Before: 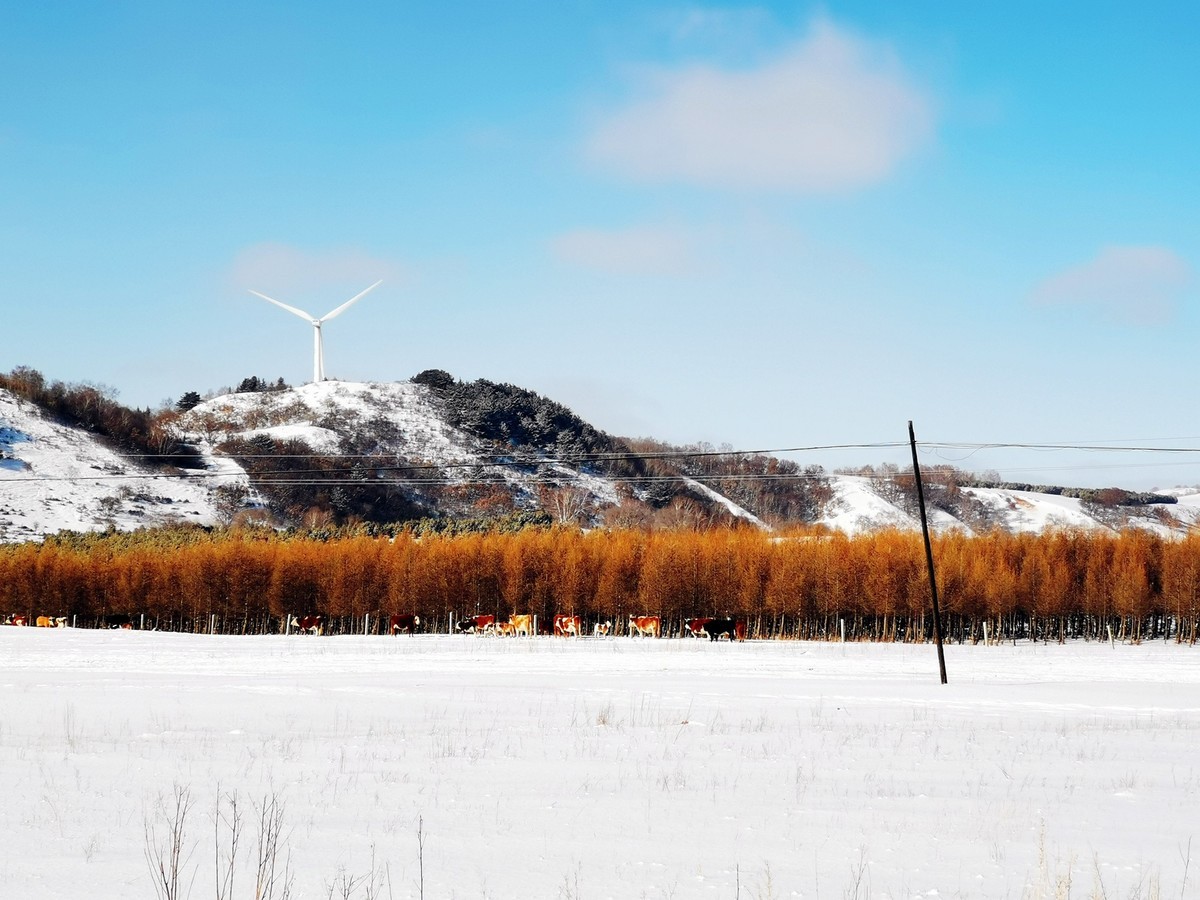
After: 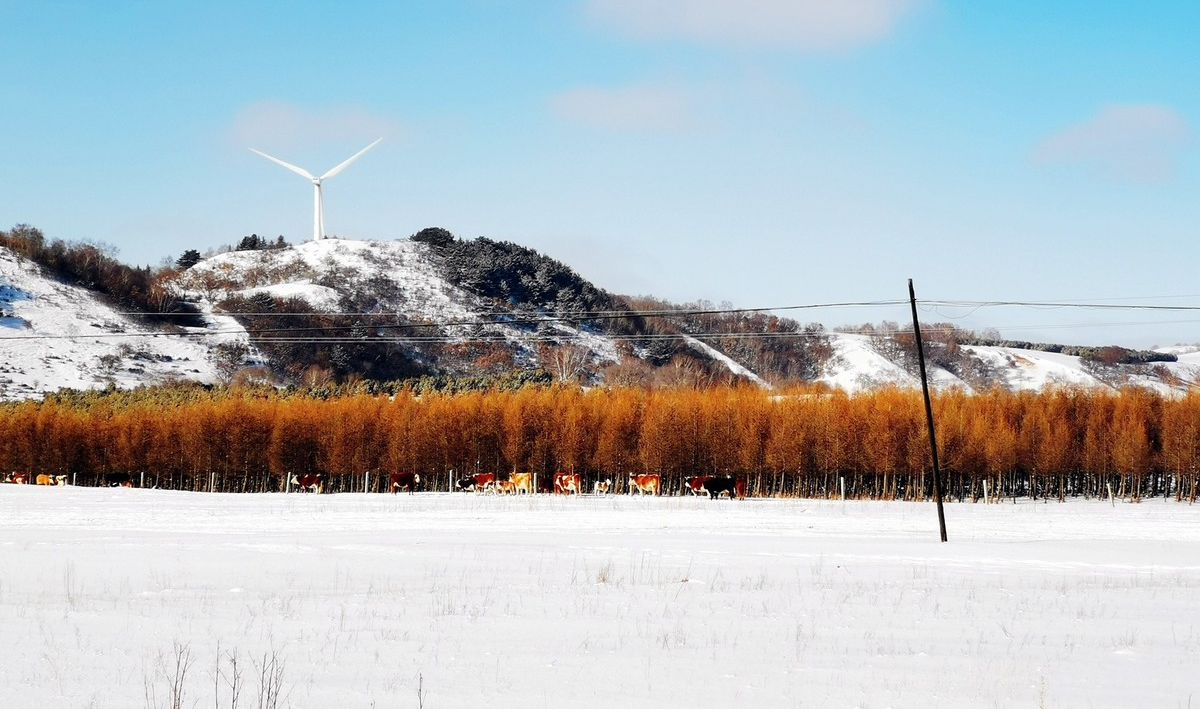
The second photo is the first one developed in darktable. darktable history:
crop and rotate: top 15.799%, bottom 5.378%
